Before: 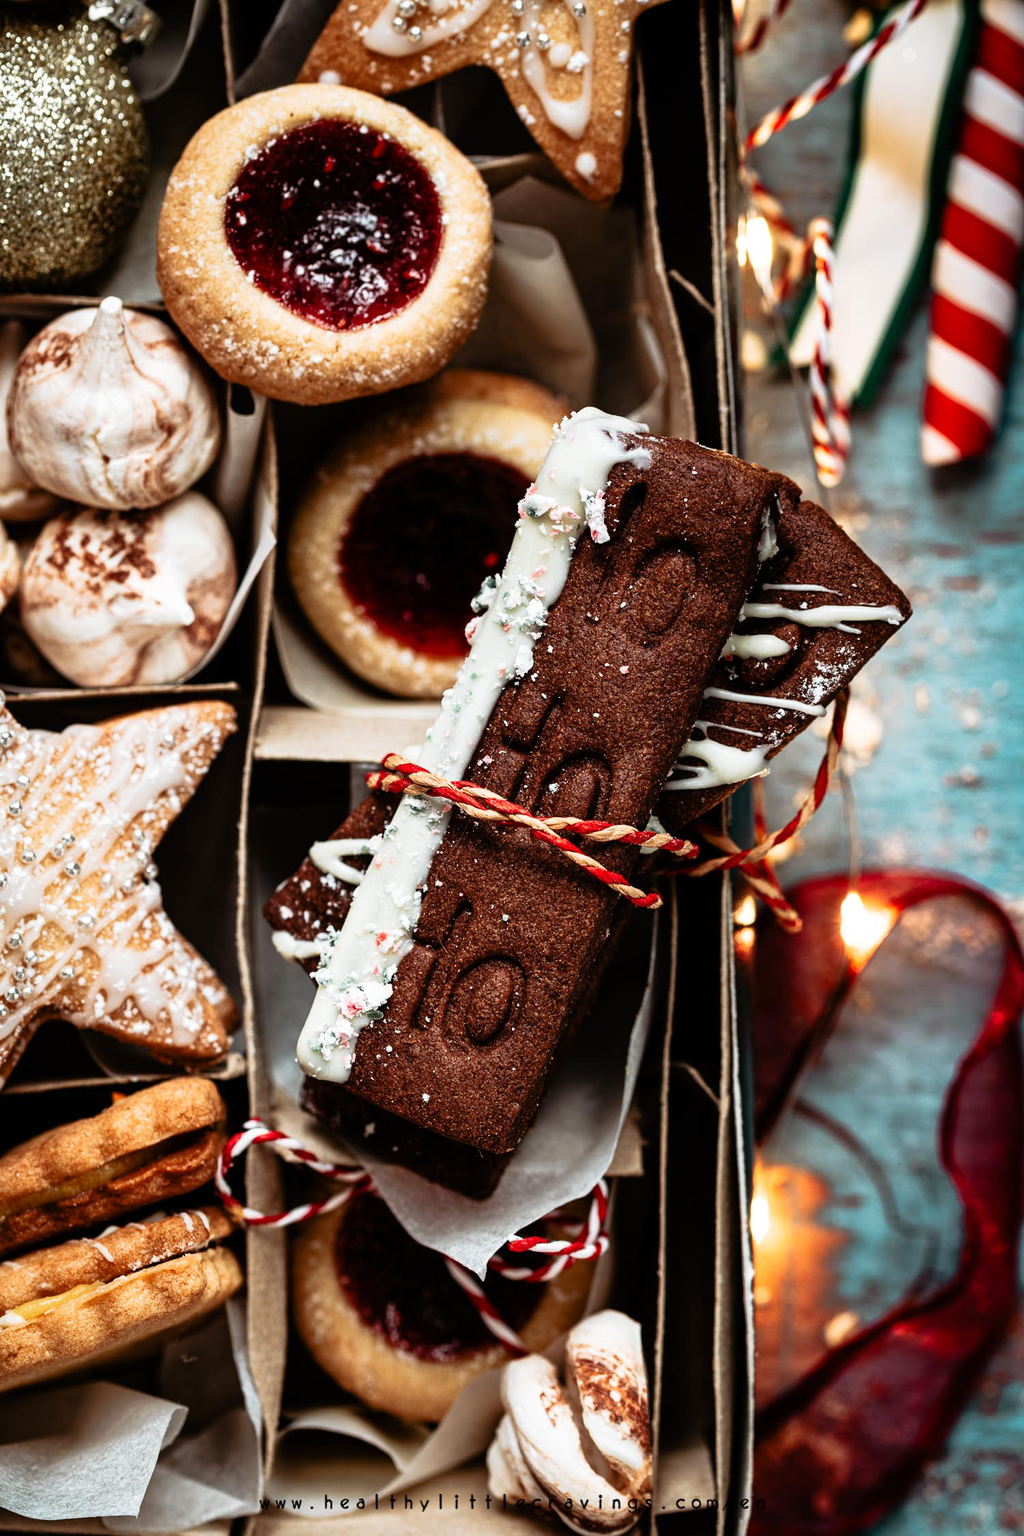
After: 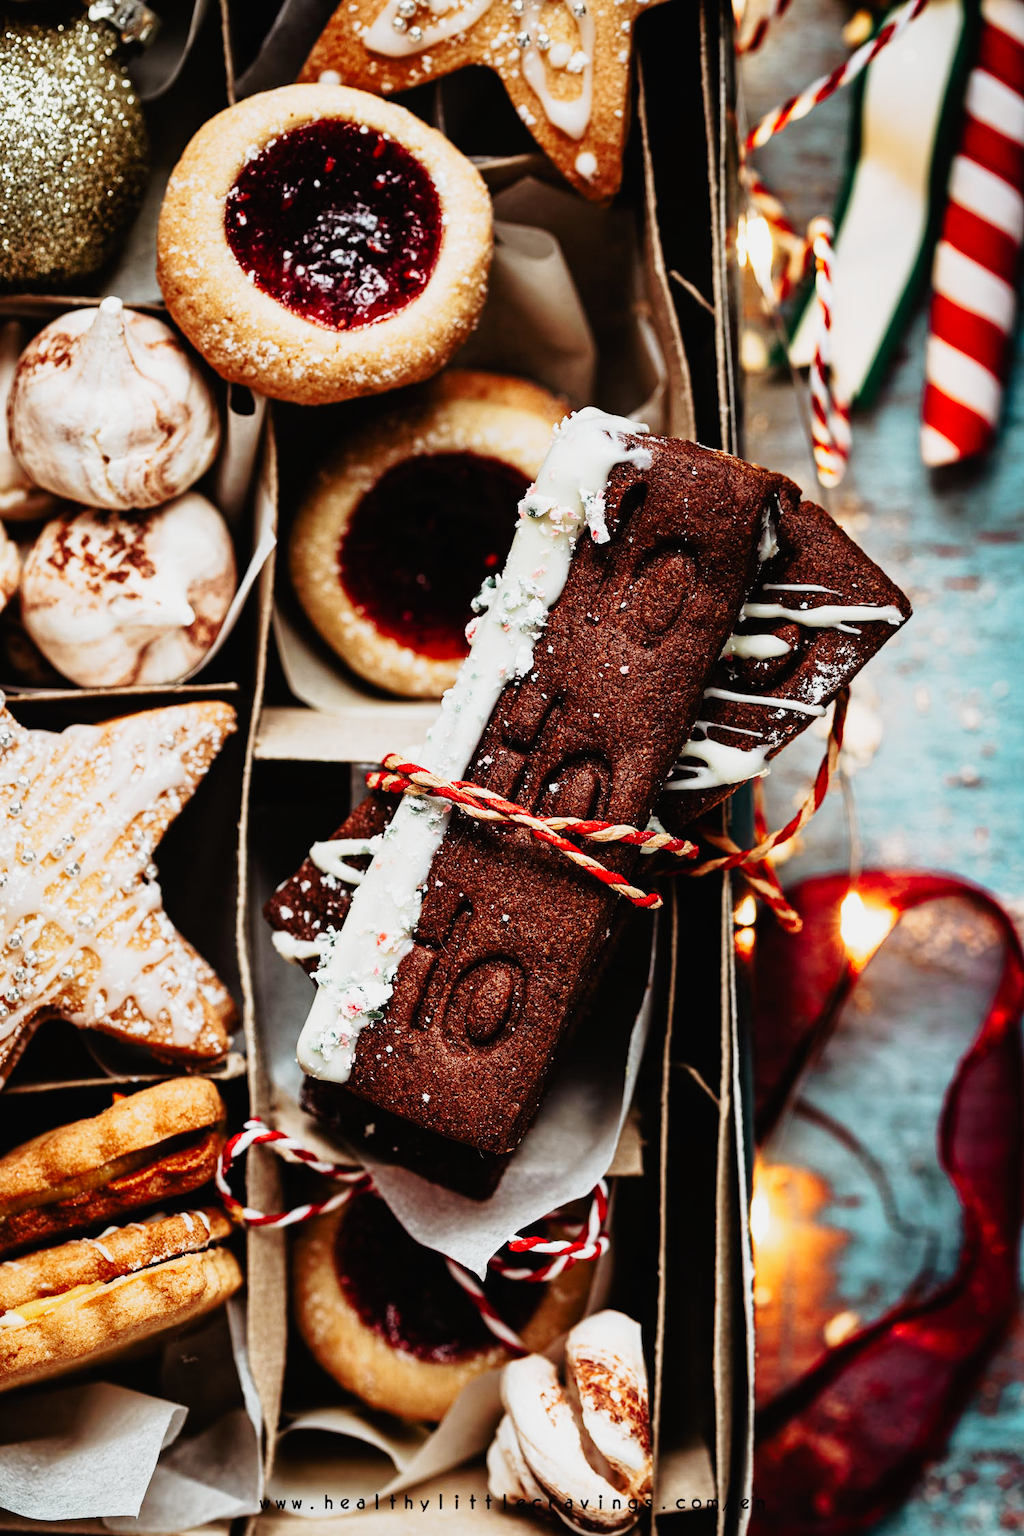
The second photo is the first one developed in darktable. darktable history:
tone curve: curves: ch0 [(0, 0.012) (0.052, 0.04) (0.107, 0.086) (0.276, 0.265) (0.461, 0.531) (0.718, 0.79) (0.921, 0.909) (0.999, 0.951)]; ch1 [(0, 0) (0.339, 0.298) (0.402, 0.363) (0.444, 0.415) (0.485, 0.469) (0.494, 0.493) (0.504, 0.501) (0.525, 0.534) (0.555, 0.587) (0.594, 0.647) (1, 1)]; ch2 [(0, 0) (0.48, 0.48) (0.504, 0.5) (0.535, 0.557) (0.581, 0.623) (0.649, 0.683) (0.824, 0.815) (1, 1)], preserve colors none
